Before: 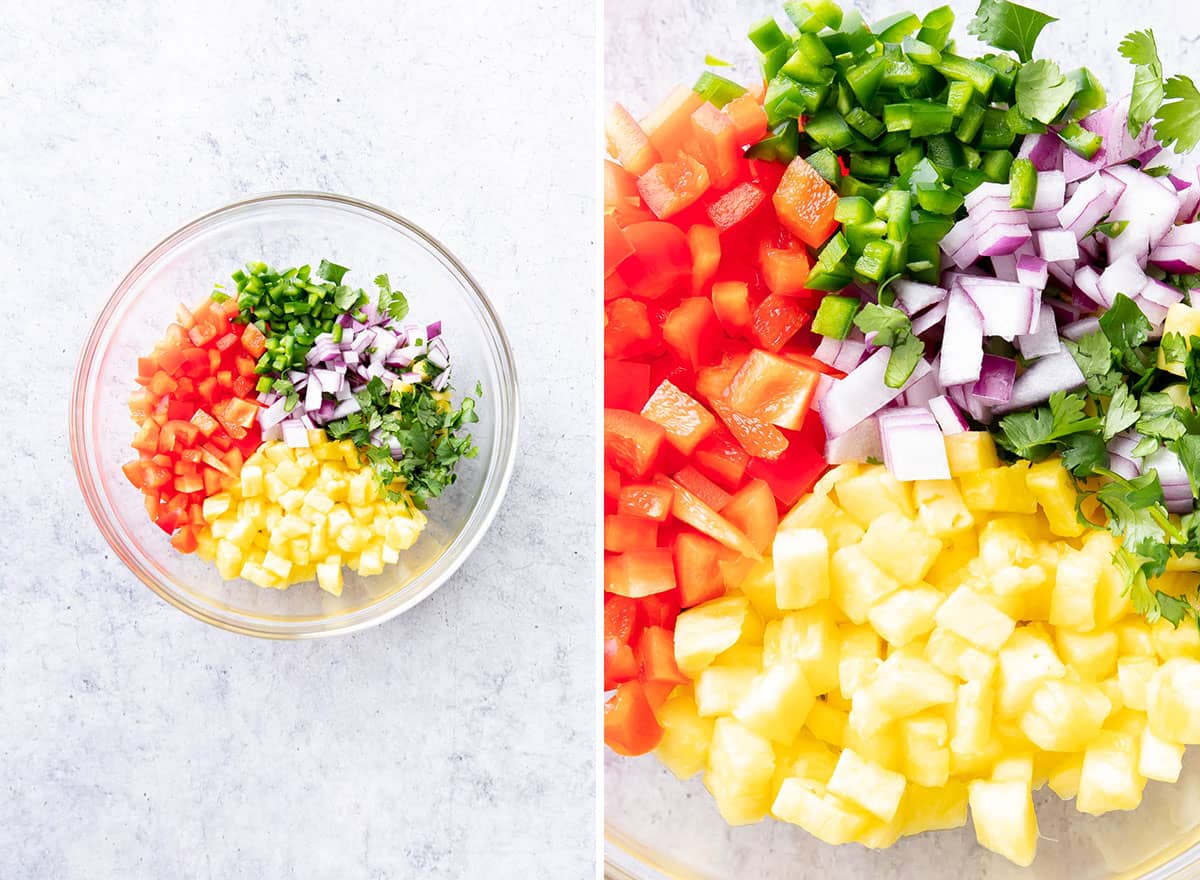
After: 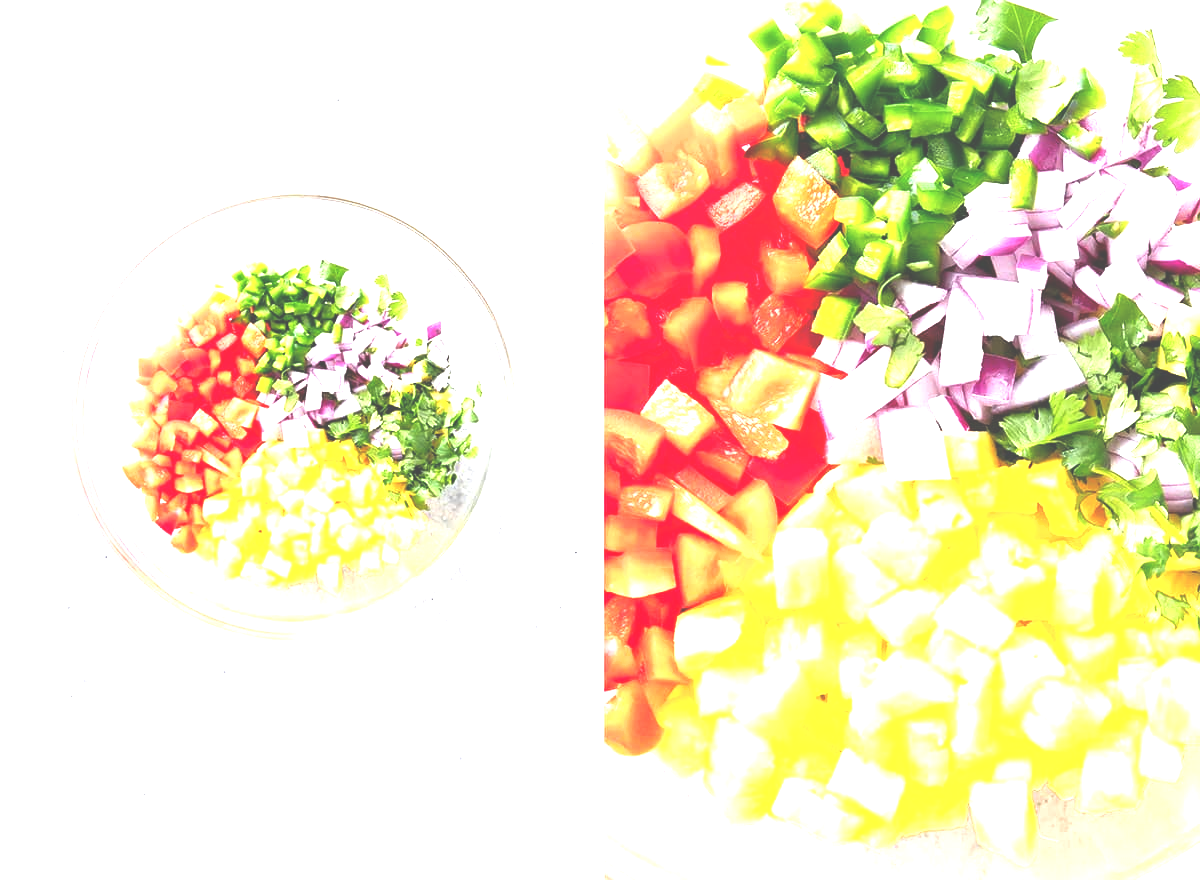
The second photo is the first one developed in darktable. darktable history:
exposure: black level correction -0.023, exposure 1.397 EV, compensate highlight preservation false
shadows and highlights: shadows 25.97, highlights -24.47, highlights color adjustment 49.24%
color correction: highlights b* -0.046
